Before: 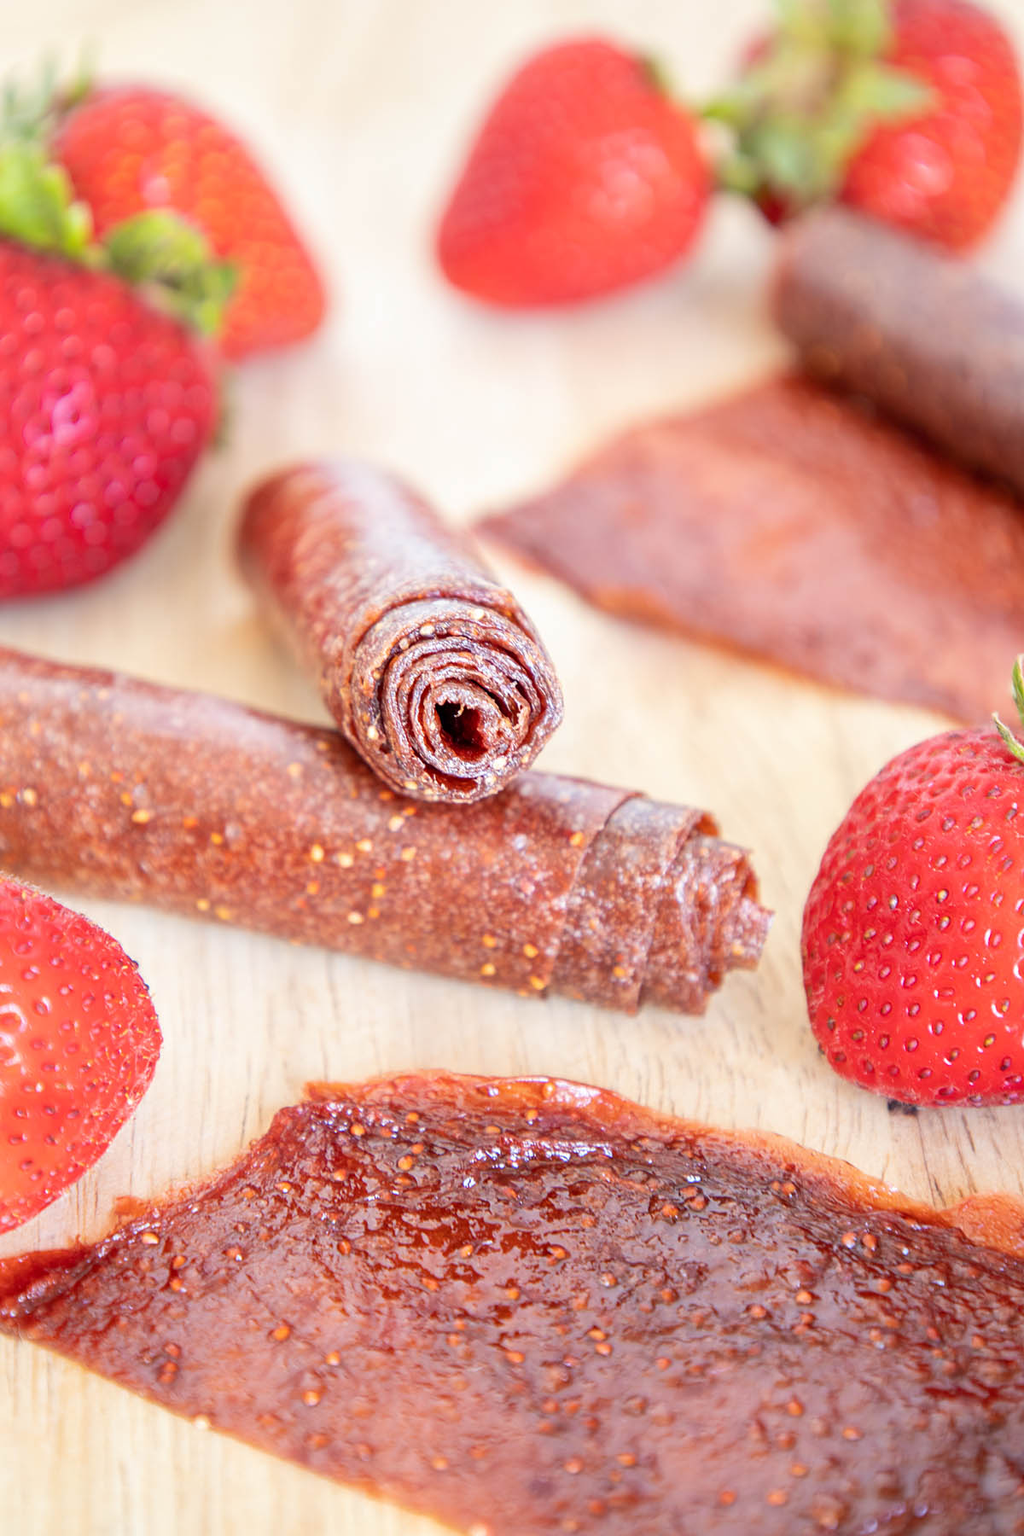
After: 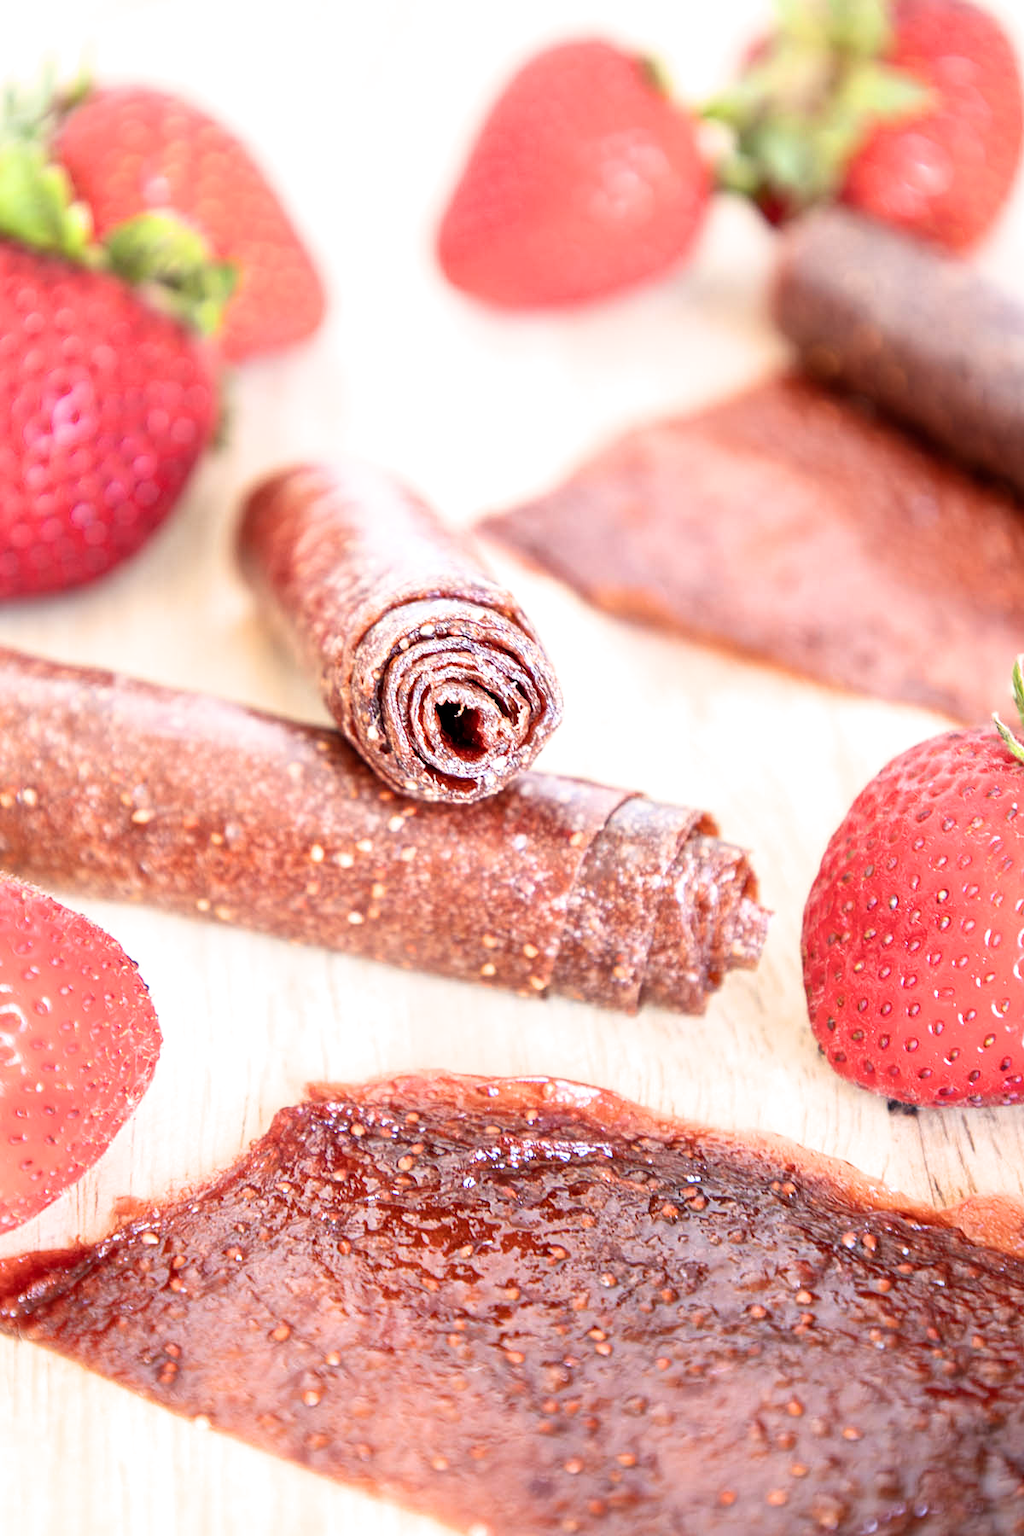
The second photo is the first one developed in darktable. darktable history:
filmic rgb: black relative exposure -8.02 EV, white relative exposure 2.19 EV, threshold 2.95 EV, hardness 6.99, enable highlight reconstruction true
